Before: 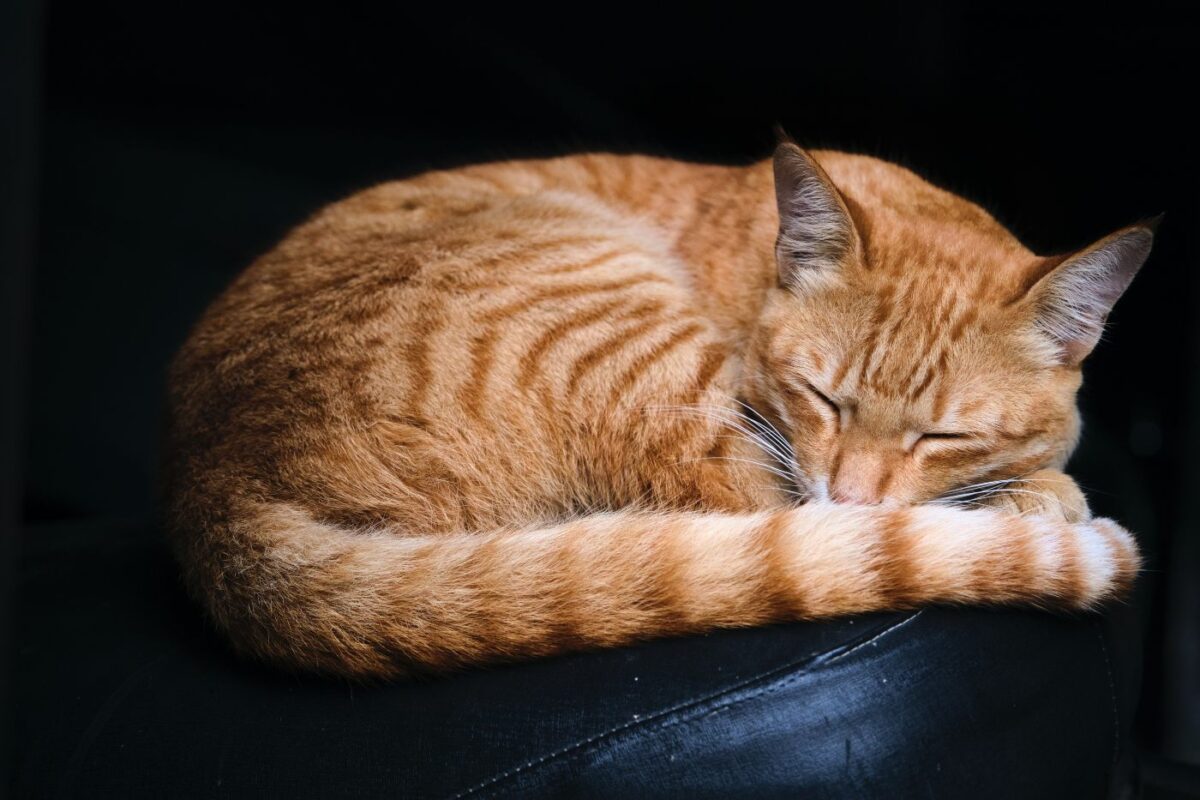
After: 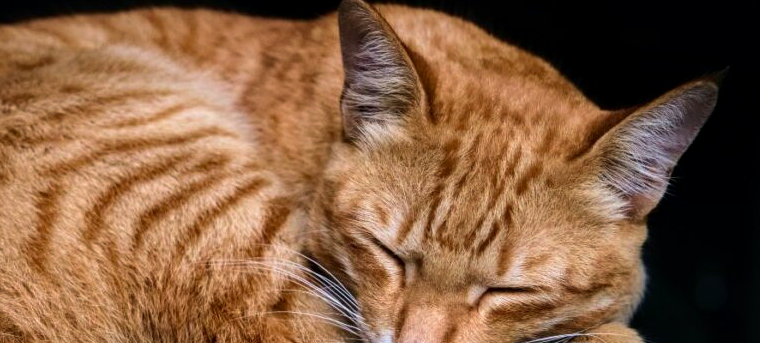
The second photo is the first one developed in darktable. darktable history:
contrast brightness saturation: brightness -0.087
crop: left 36.286%, top 18.26%, right 0.298%, bottom 38.843%
local contrast: on, module defaults
velvia: on, module defaults
